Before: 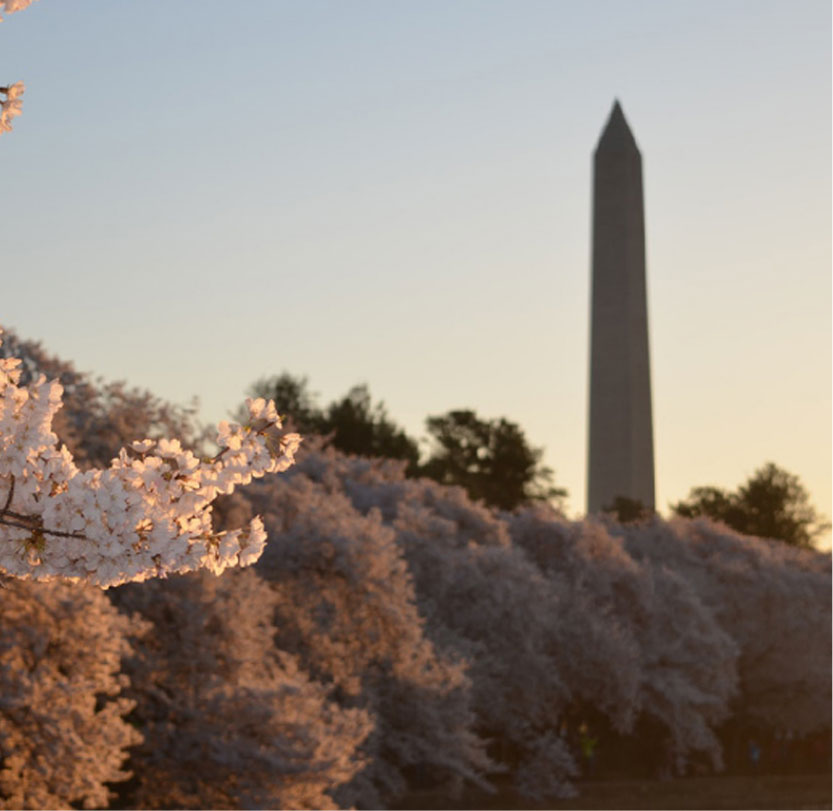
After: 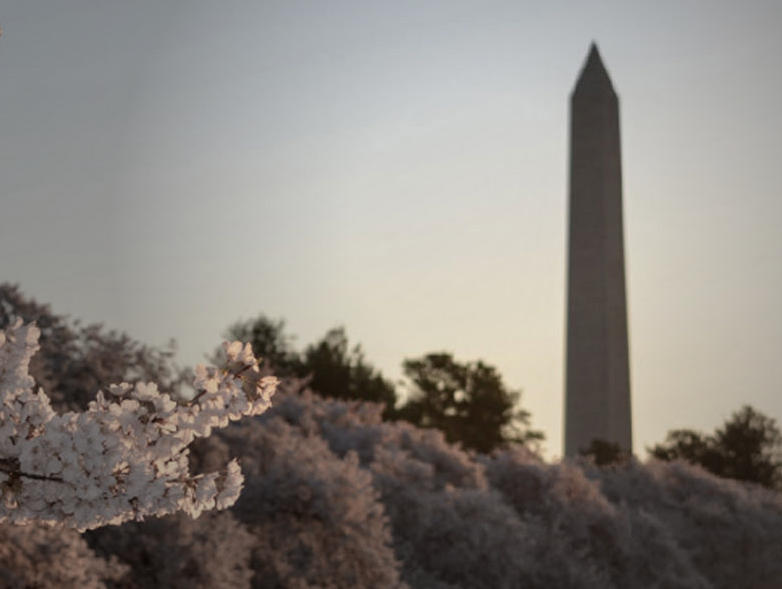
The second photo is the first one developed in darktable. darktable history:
local contrast: on, module defaults
vignetting: fall-off start 33.73%, fall-off radius 64.57%, center (0.216, -0.233), width/height ratio 0.953
crop: left 2.766%, top 7.144%, right 3.343%, bottom 20.157%
